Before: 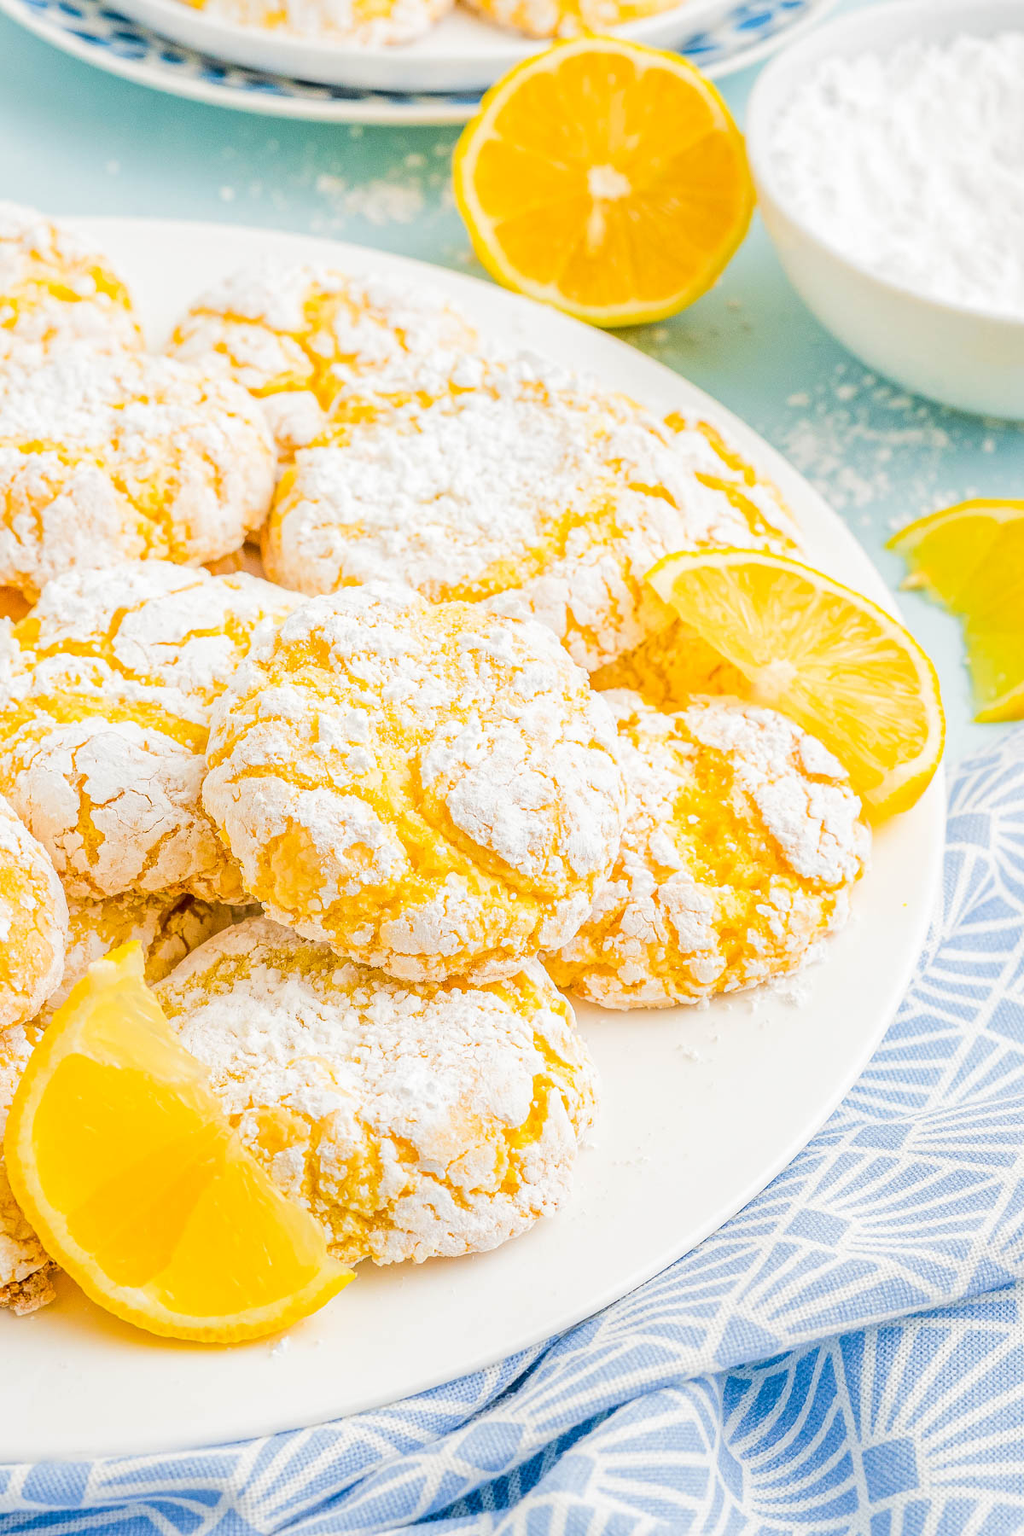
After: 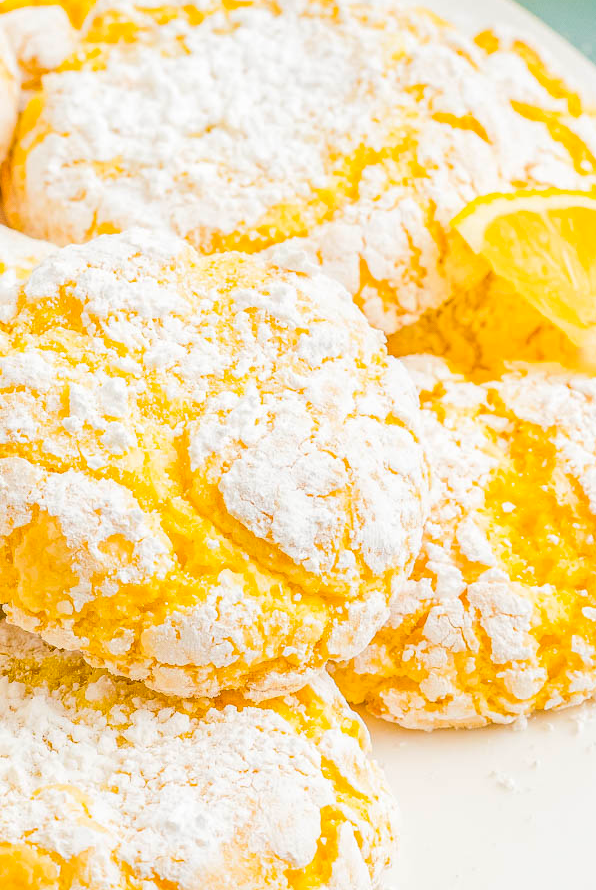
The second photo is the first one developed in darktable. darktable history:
crop: left 25.351%, top 25.173%, right 24.94%, bottom 25.365%
color balance rgb: perceptual saturation grading › global saturation 0.638%, perceptual saturation grading › mid-tones 11.509%, global vibrance 21.864%
